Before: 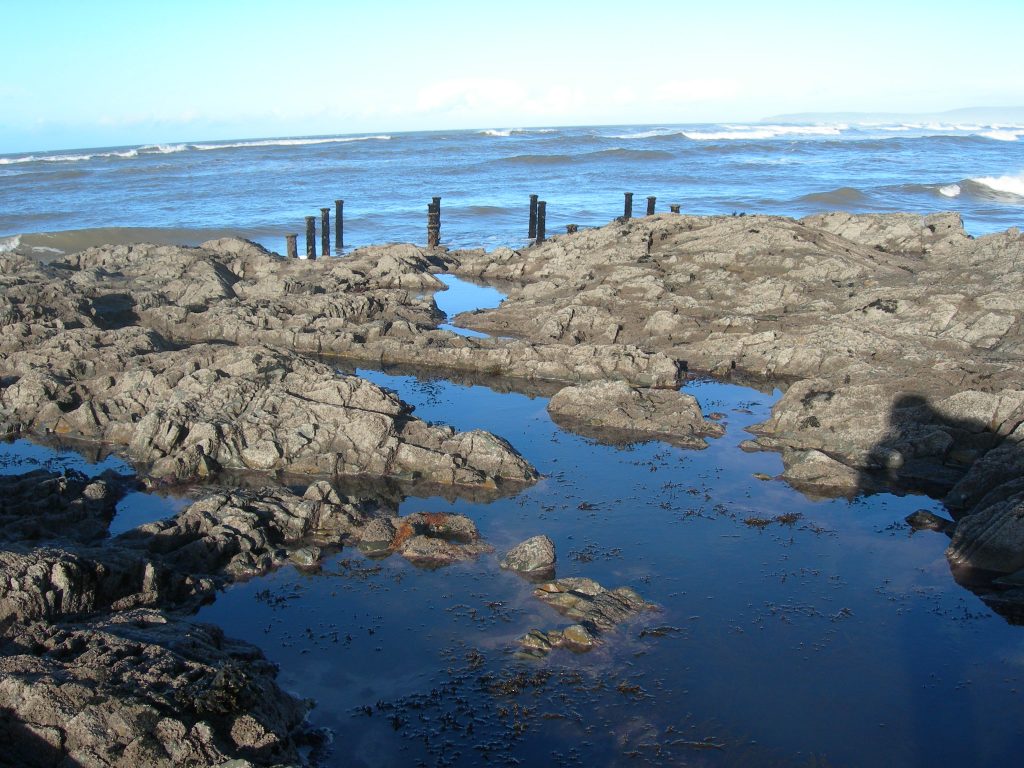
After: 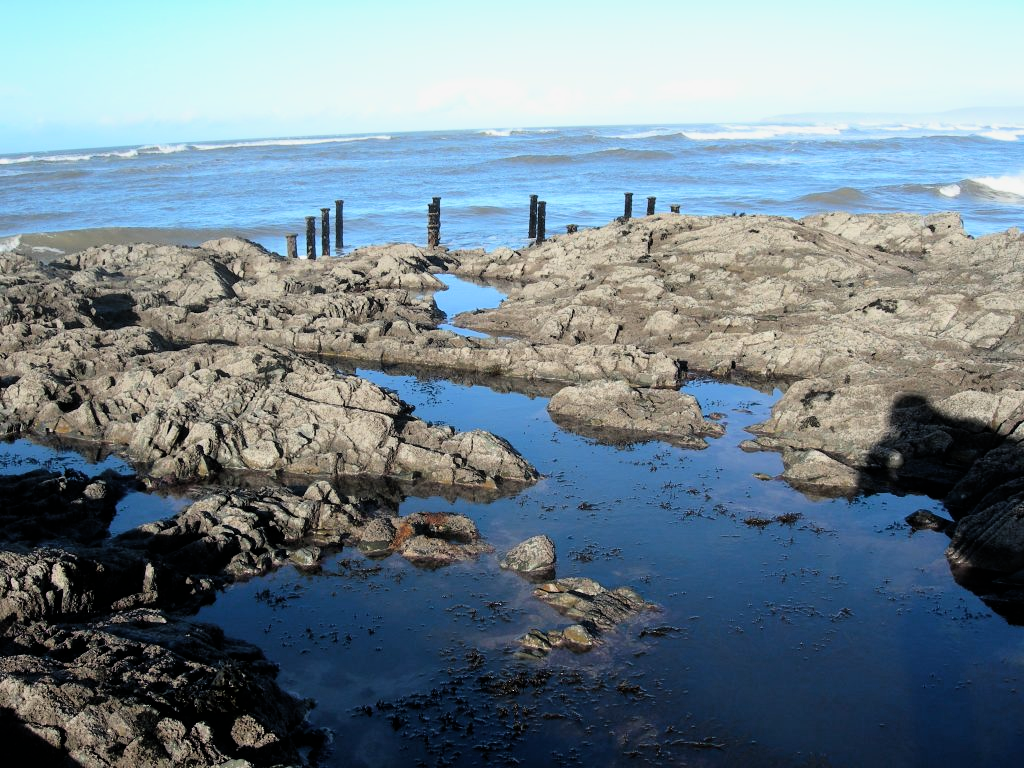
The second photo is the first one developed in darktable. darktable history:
exposure: exposure 0.167 EV, compensate highlight preservation false
filmic rgb: black relative exposure -16 EV, white relative exposure 6.29 EV, hardness 5.04, contrast 1.35, color science v6 (2022)
